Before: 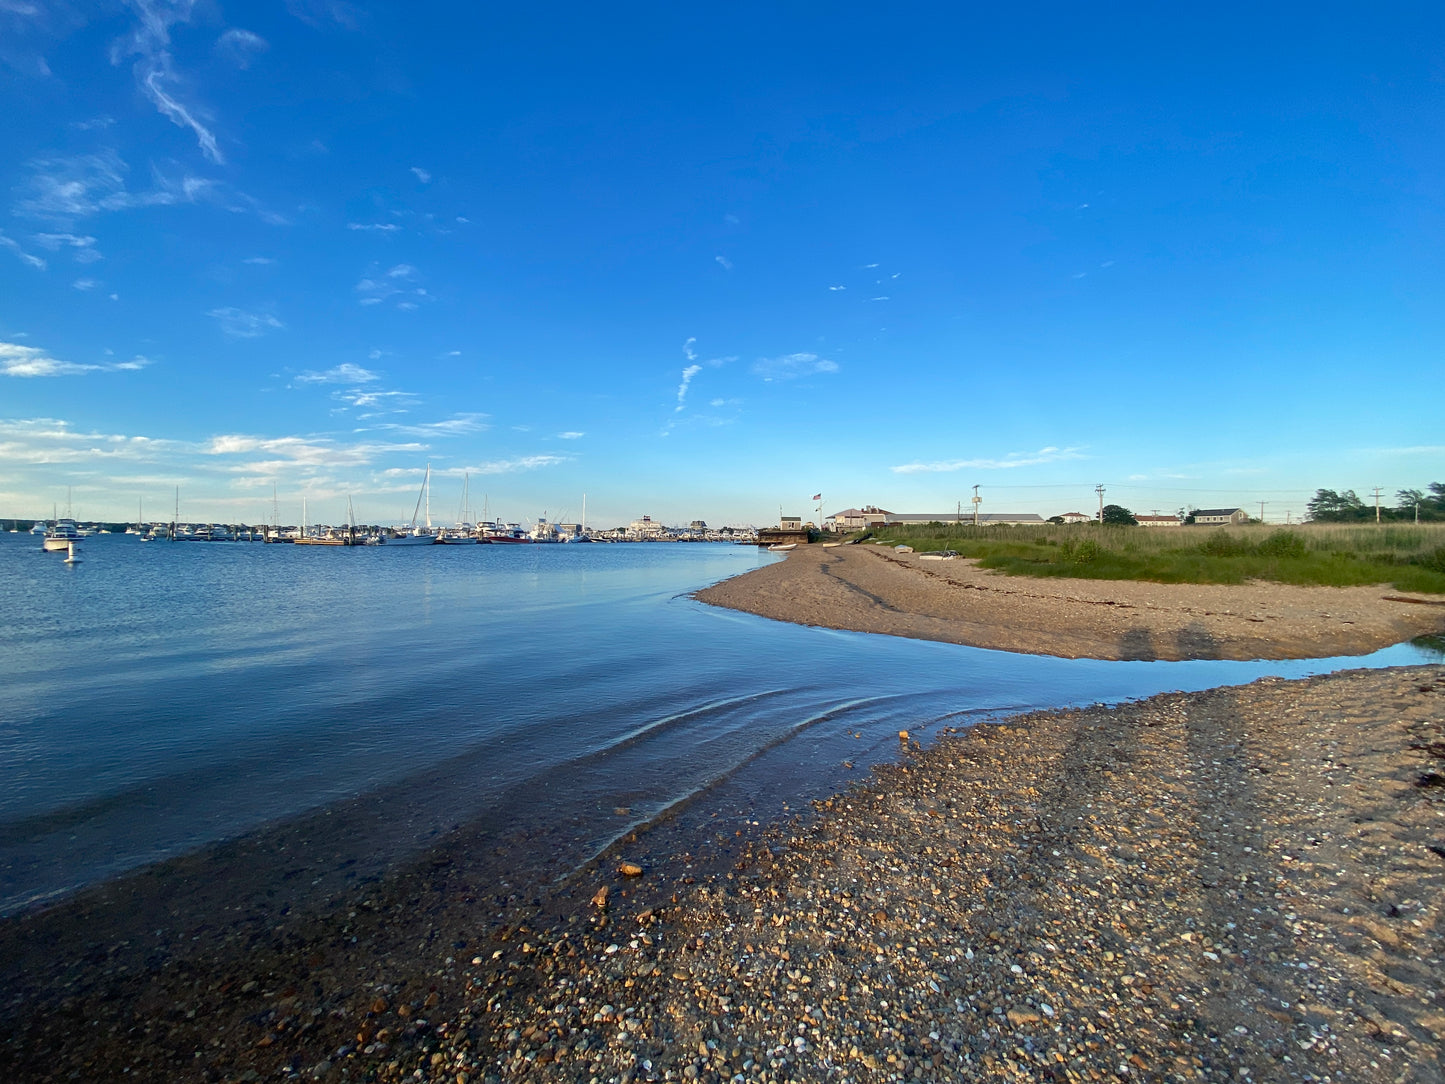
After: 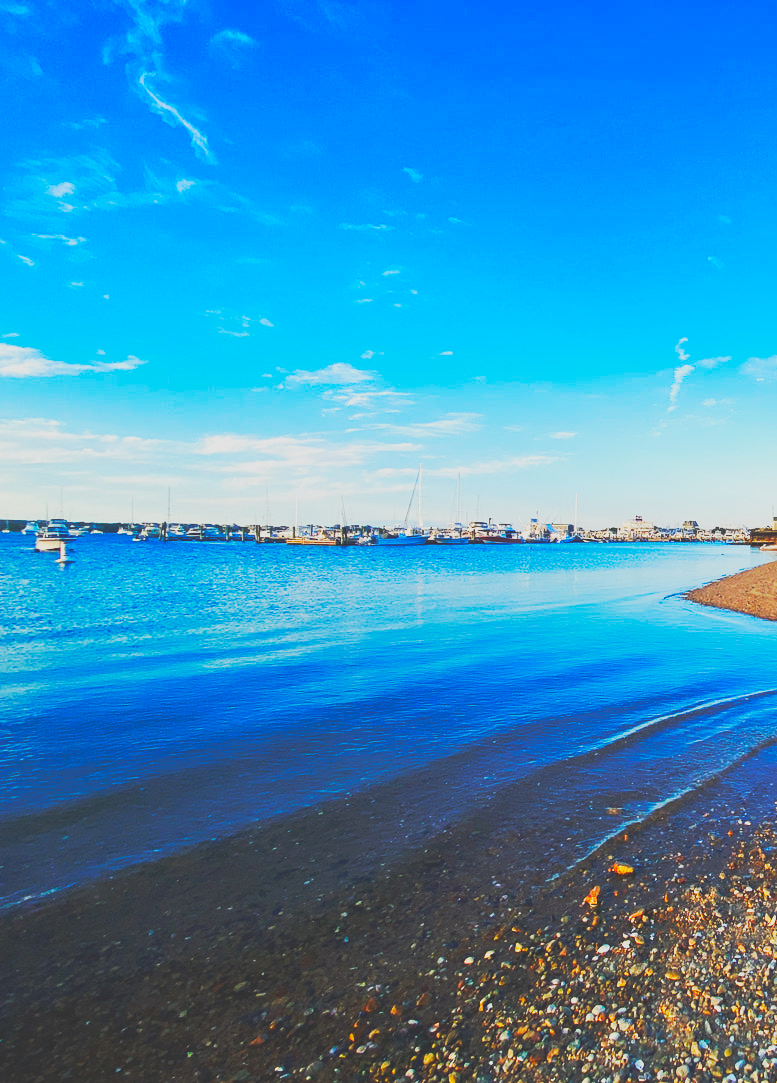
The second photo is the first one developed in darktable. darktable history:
crop: left 0.587%, right 45.588%, bottom 0.086%
base curve: curves: ch0 [(0, 0.015) (0.085, 0.116) (0.134, 0.298) (0.19, 0.545) (0.296, 0.764) (0.599, 0.982) (1, 1)], preserve colors none
tone equalizer: -8 EV 0.25 EV, -7 EV 0.417 EV, -6 EV 0.417 EV, -5 EV 0.25 EV, -3 EV -0.25 EV, -2 EV -0.417 EV, -1 EV -0.417 EV, +0 EV -0.25 EV, edges refinement/feathering 500, mask exposure compensation -1.57 EV, preserve details guided filter
contrast brightness saturation: contrast -0.19, saturation 0.19
